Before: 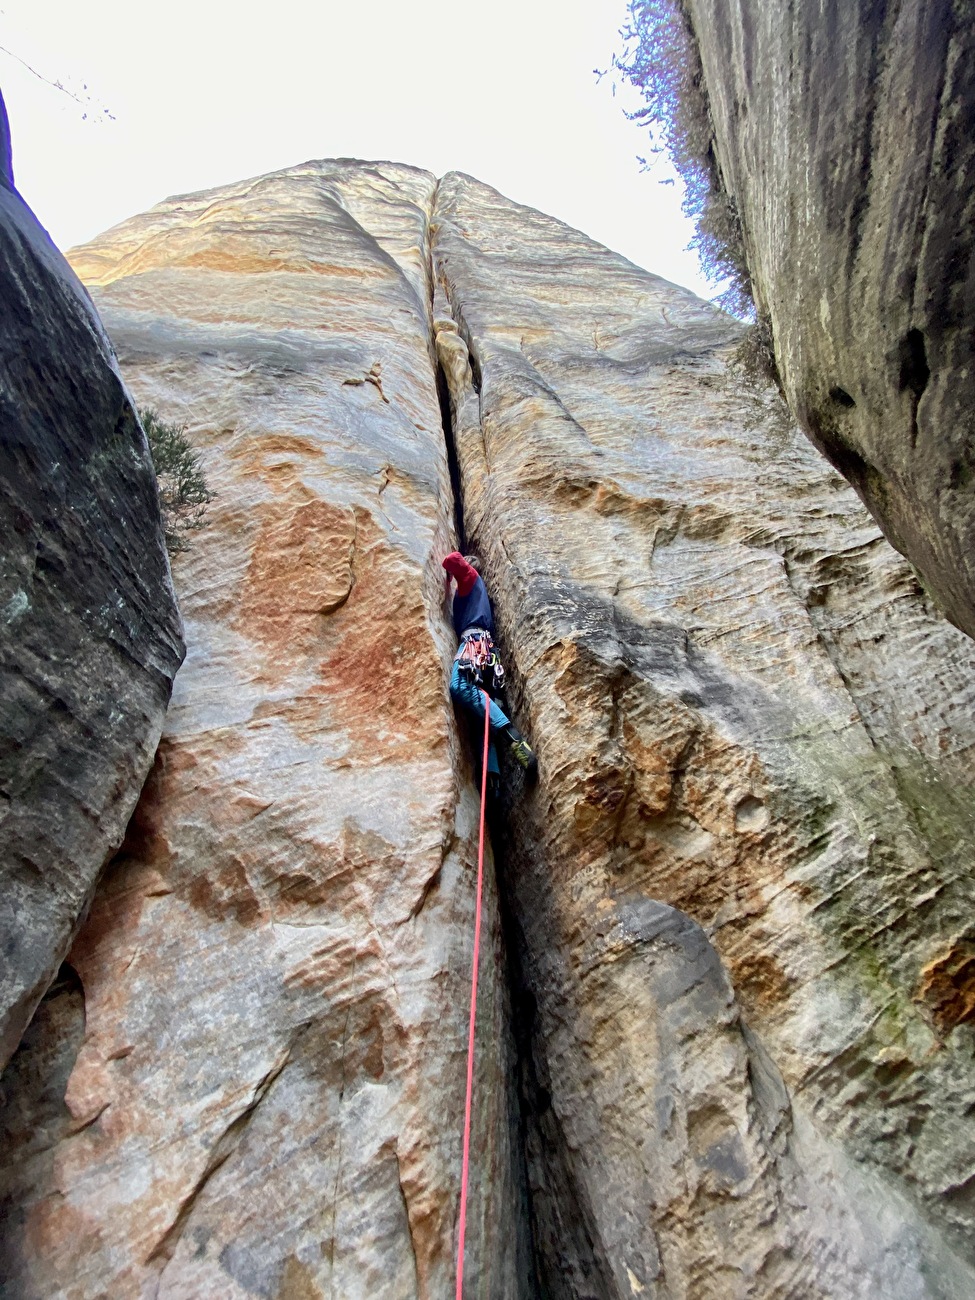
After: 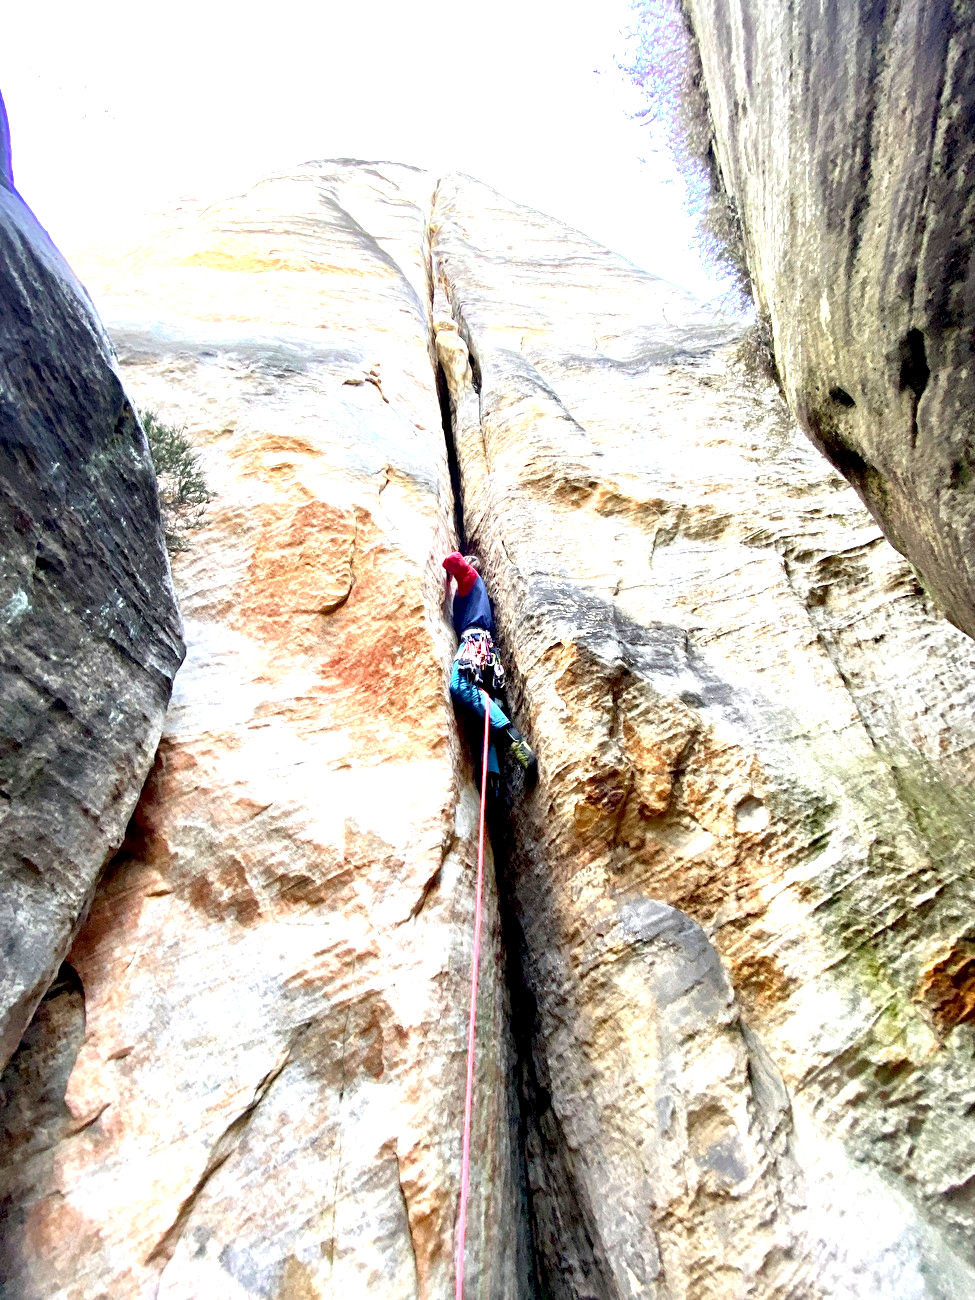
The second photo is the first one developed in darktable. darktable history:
exposure: black level correction 0, exposure 1.379 EV, compensate highlight preservation false
